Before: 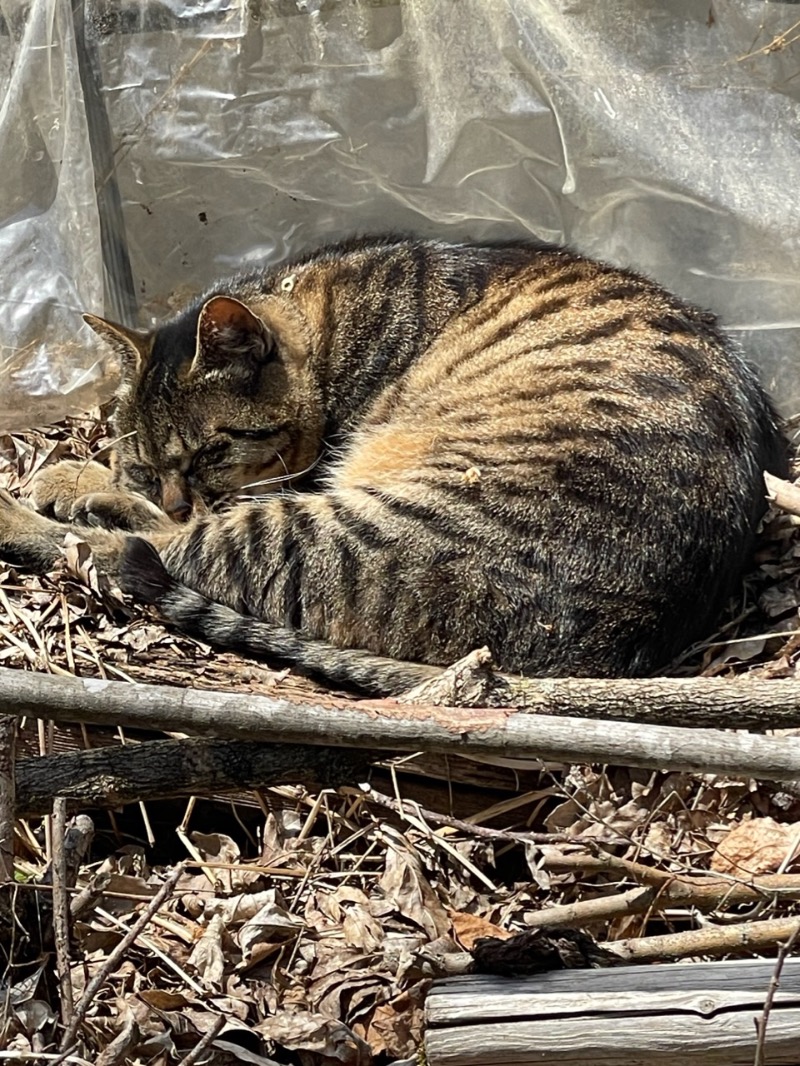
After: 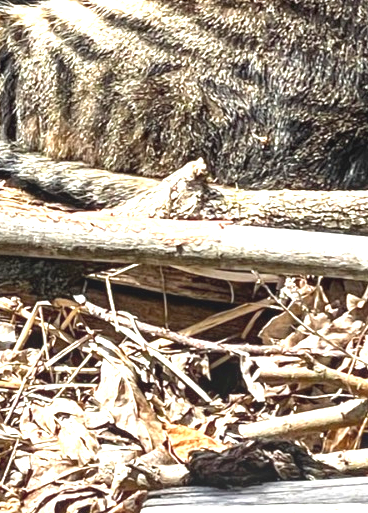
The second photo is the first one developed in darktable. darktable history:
local contrast: detail 109%
crop: left 35.72%, top 45.814%, right 18.156%, bottom 5.981%
color balance rgb: linear chroma grading › global chroma -15.592%, perceptual saturation grading › global saturation 25.127%
exposure: black level correction 0, exposure 1.667 EV, compensate highlight preservation false
